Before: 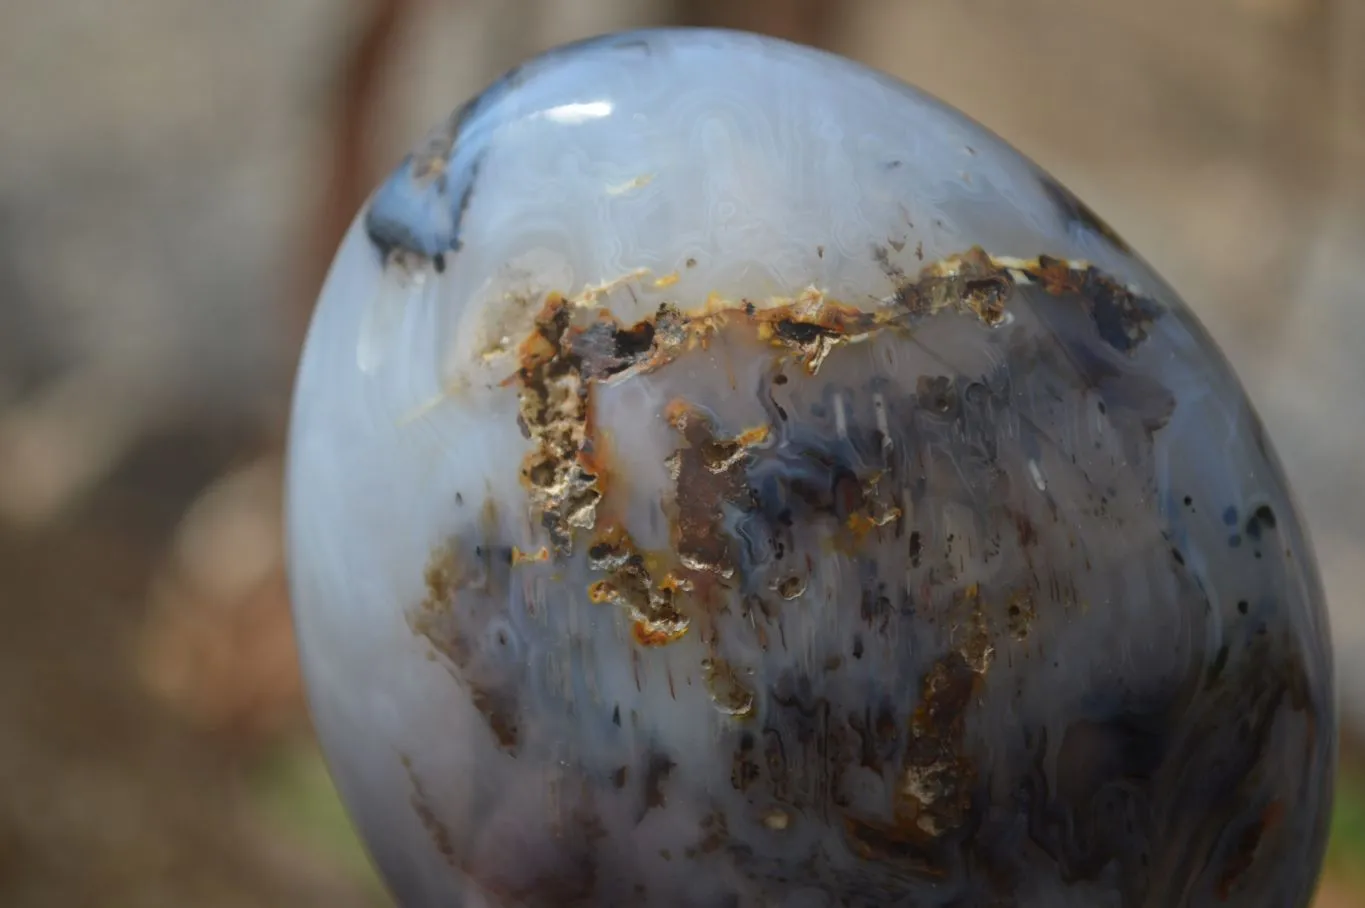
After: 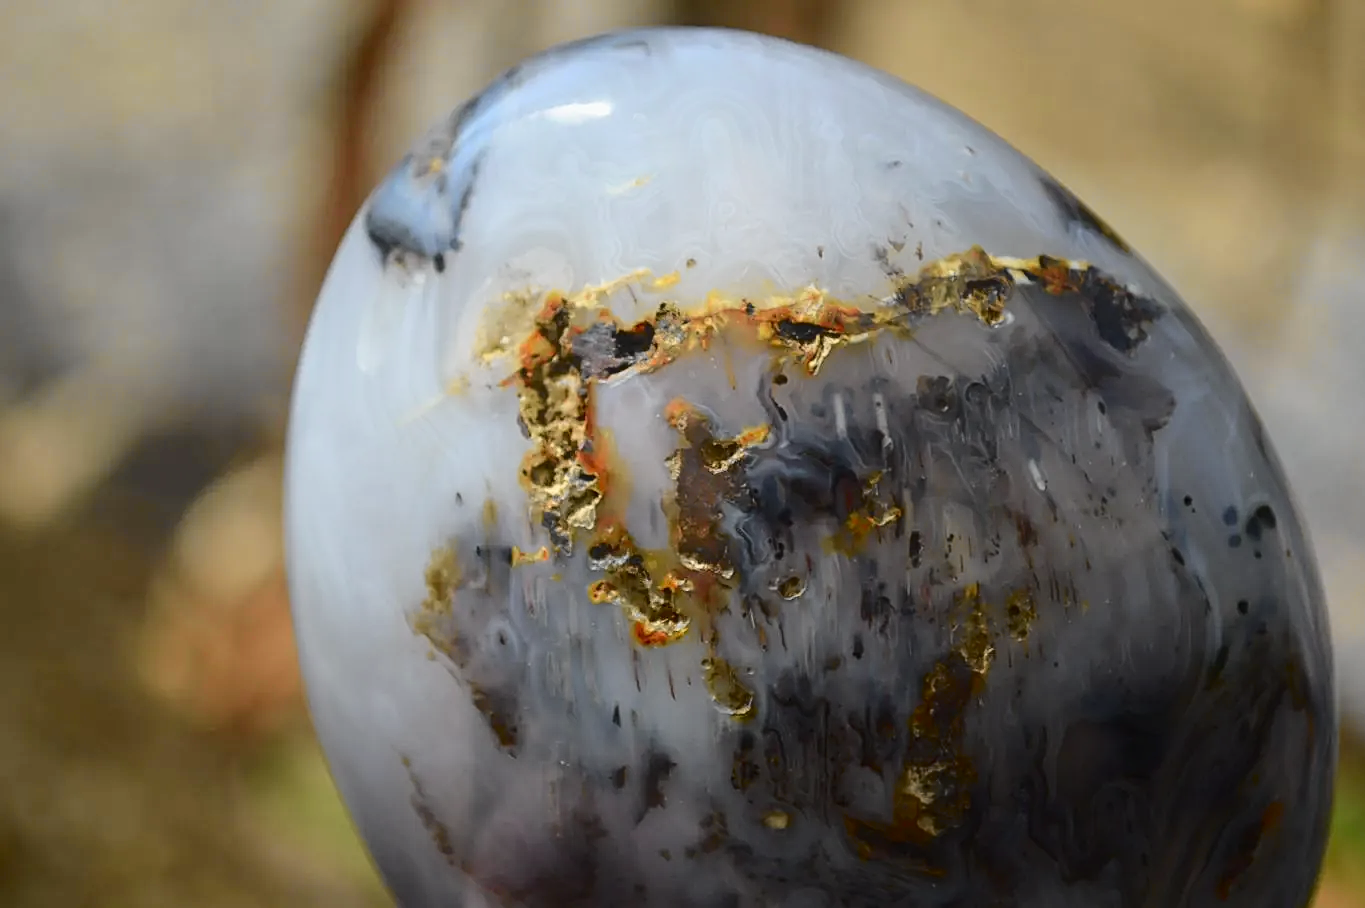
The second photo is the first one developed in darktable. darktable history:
tone curve: curves: ch0 [(0, 0.012) (0.037, 0.03) (0.123, 0.092) (0.19, 0.157) (0.269, 0.27) (0.48, 0.57) (0.595, 0.695) (0.718, 0.823) (0.855, 0.913) (1, 0.982)]; ch1 [(0, 0) (0.243, 0.245) (0.422, 0.415) (0.493, 0.495) (0.508, 0.506) (0.536, 0.542) (0.569, 0.611) (0.611, 0.662) (0.769, 0.807) (1, 1)]; ch2 [(0, 0) (0.249, 0.216) (0.349, 0.321) (0.424, 0.442) (0.476, 0.483) (0.498, 0.499) (0.517, 0.519) (0.532, 0.56) (0.569, 0.624) (0.614, 0.667) (0.706, 0.757) (0.808, 0.809) (0.991, 0.968)], color space Lab, independent channels, preserve colors none
sharpen: on, module defaults
